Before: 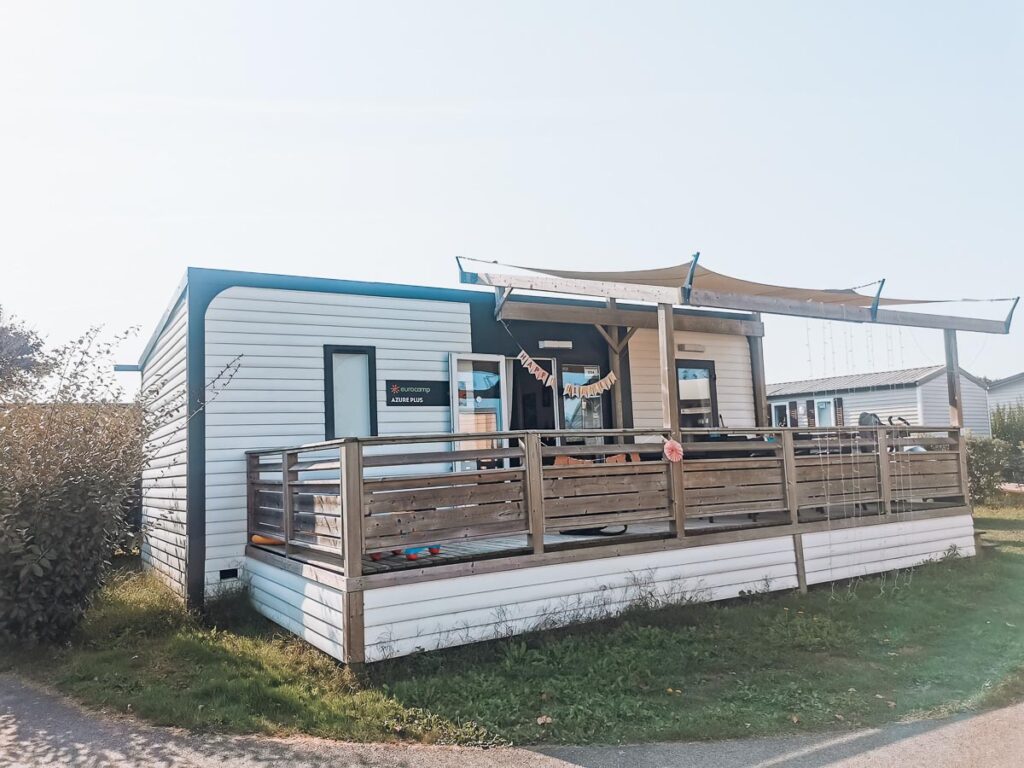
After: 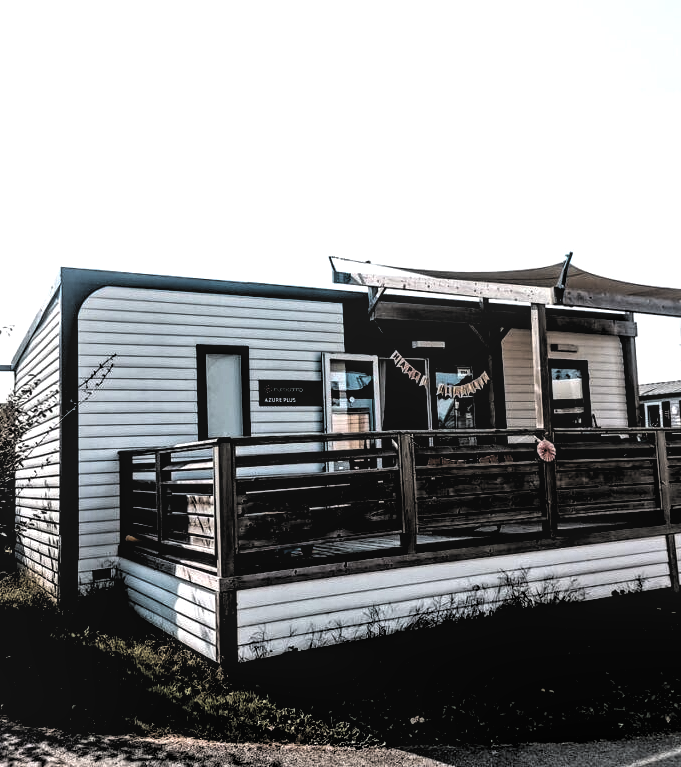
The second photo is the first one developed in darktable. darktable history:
local contrast: on, module defaults
crop and rotate: left 12.493%, right 20.954%
levels: levels [0.514, 0.759, 1]
tone equalizer: -8 EV -0.442 EV, -7 EV -0.379 EV, -6 EV -0.301 EV, -5 EV -0.218 EV, -3 EV 0.194 EV, -2 EV 0.339 EV, -1 EV 0.388 EV, +0 EV 0.41 EV
